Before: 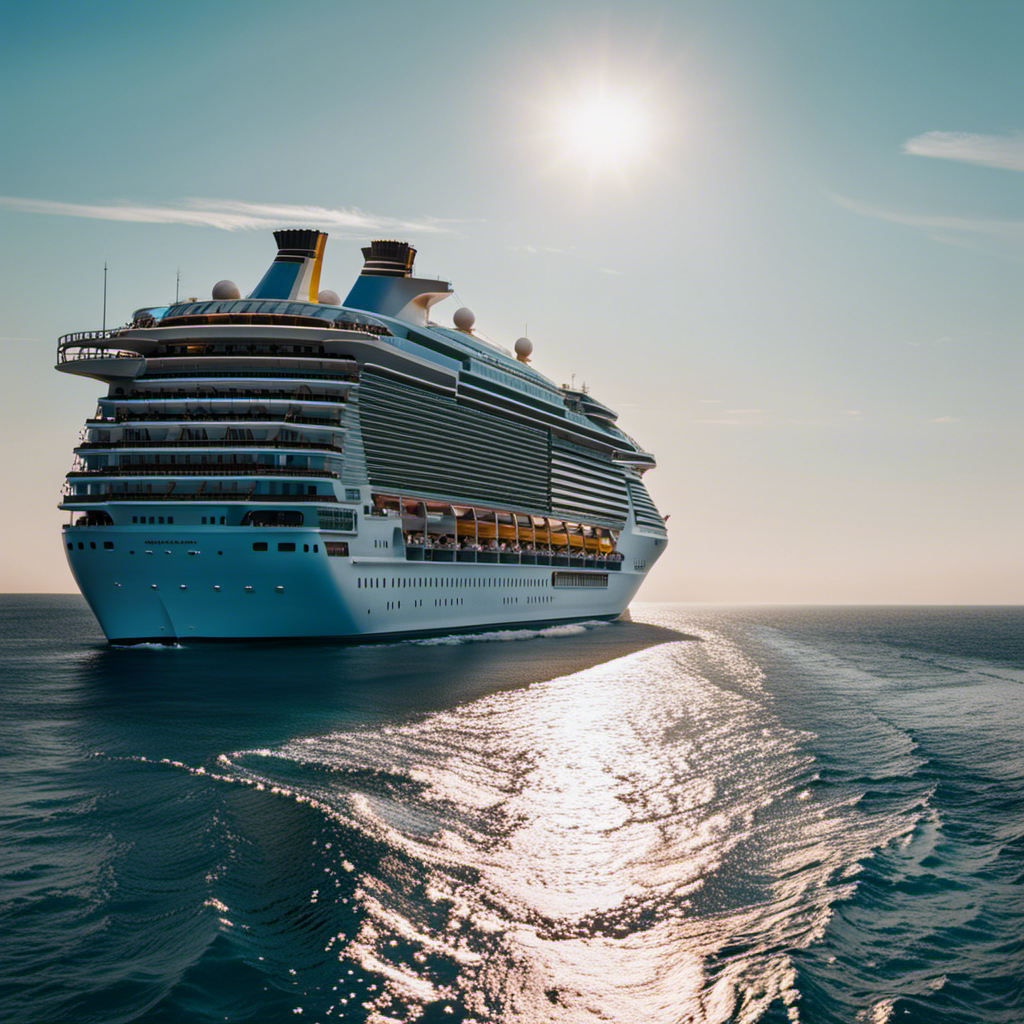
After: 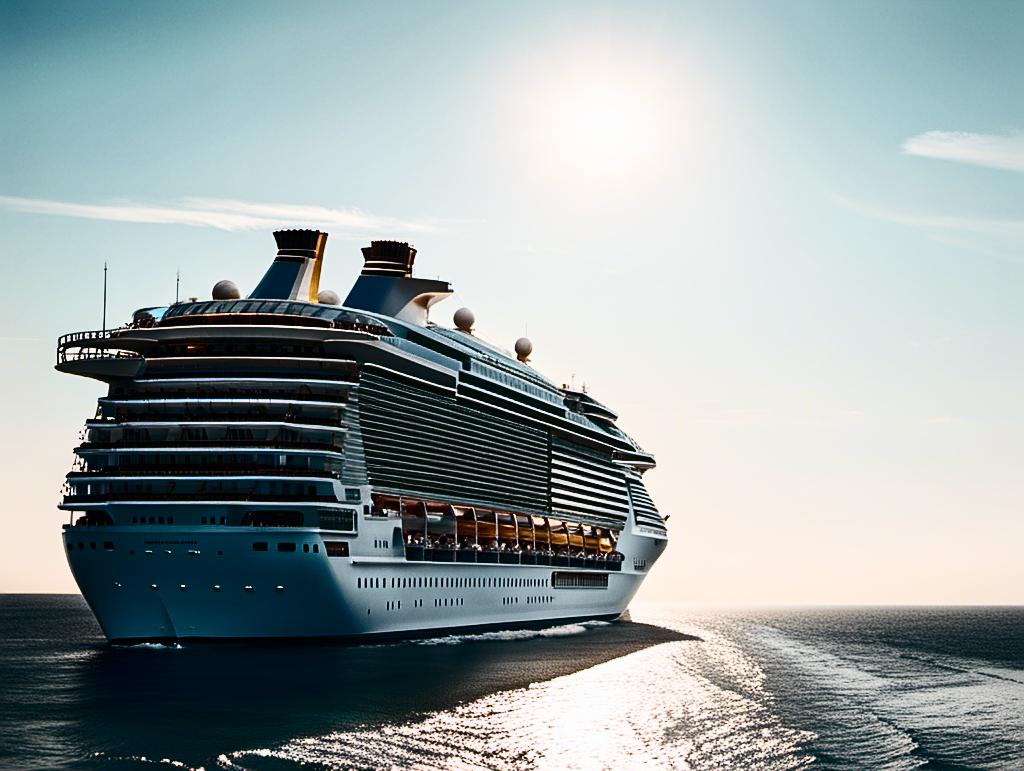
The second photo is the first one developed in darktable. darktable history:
sharpen: on, module defaults
contrast brightness saturation: contrast 0.503, saturation -0.085
crop: bottom 24.657%
